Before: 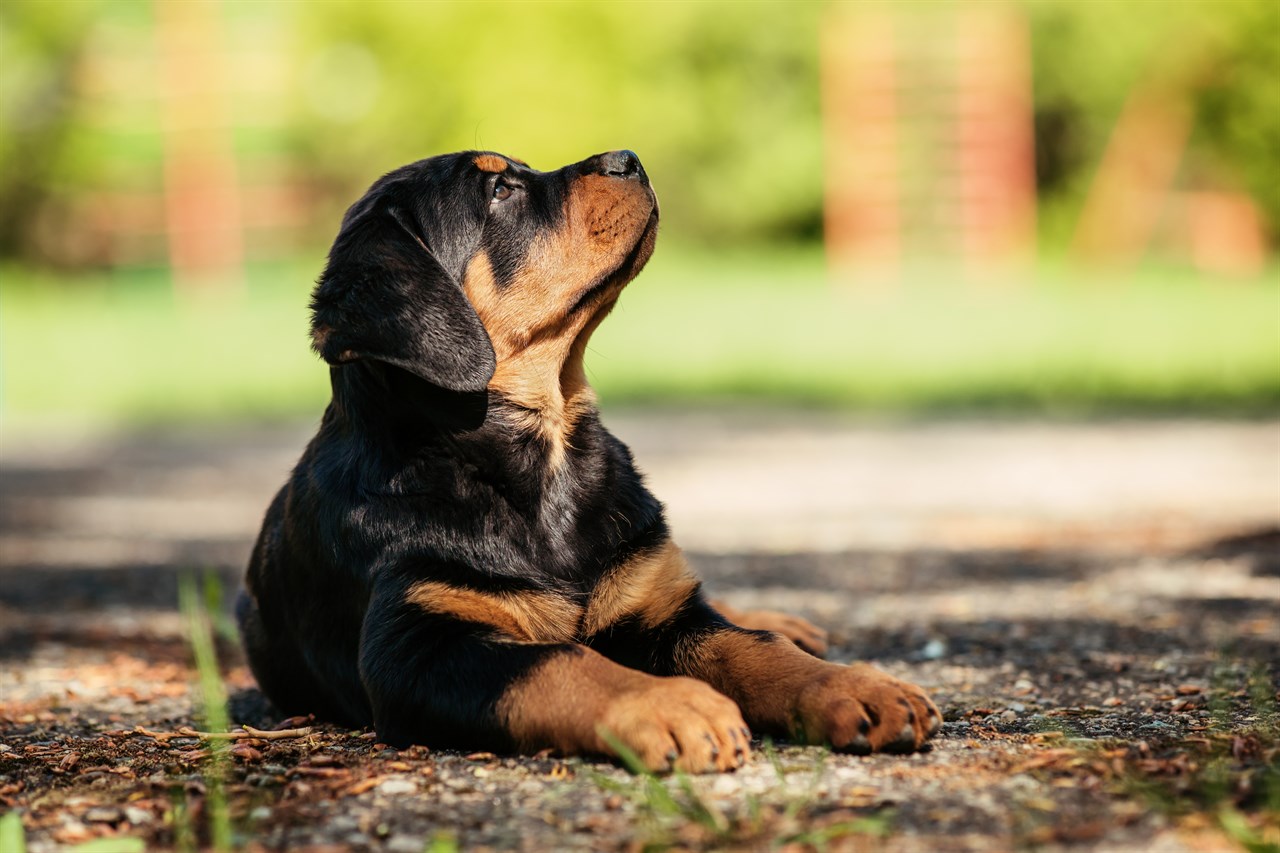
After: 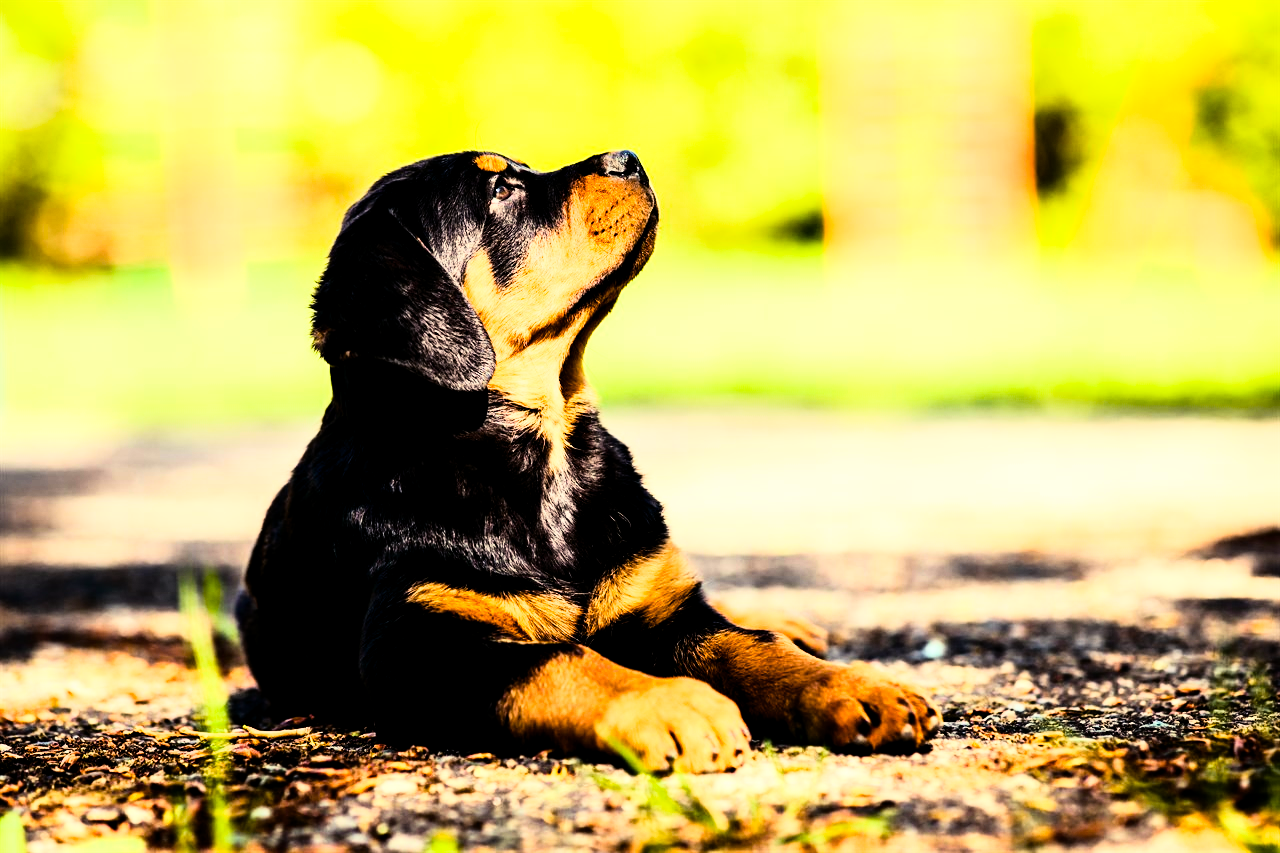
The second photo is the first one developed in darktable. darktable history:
rgb curve: curves: ch0 [(0, 0) (0.21, 0.15) (0.24, 0.21) (0.5, 0.75) (0.75, 0.96) (0.89, 0.99) (1, 1)]; ch1 [(0, 0.02) (0.21, 0.13) (0.25, 0.2) (0.5, 0.67) (0.75, 0.9) (0.89, 0.97) (1, 1)]; ch2 [(0, 0.02) (0.21, 0.13) (0.25, 0.2) (0.5, 0.67) (0.75, 0.9) (0.89, 0.97) (1, 1)], compensate middle gray true
color balance rgb: shadows lift › luminance -21.66%, shadows lift › chroma 6.57%, shadows lift › hue 270°, power › chroma 0.68%, power › hue 60°, highlights gain › luminance 6.08%, highlights gain › chroma 1.33%, highlights gain › hue 90°, global offset › luminance -0.87%, perceptual saturation grading › global saturation 26.86%, perceptual saturation grading › highlights -28.39%, perceptual saturation grading › mid-tones 15.22%, perceptual saturation grading › shadows 33.98%, perceptual brilliance grading › highlights 10%, perceptual brilliance grading › mid-tones 5%
